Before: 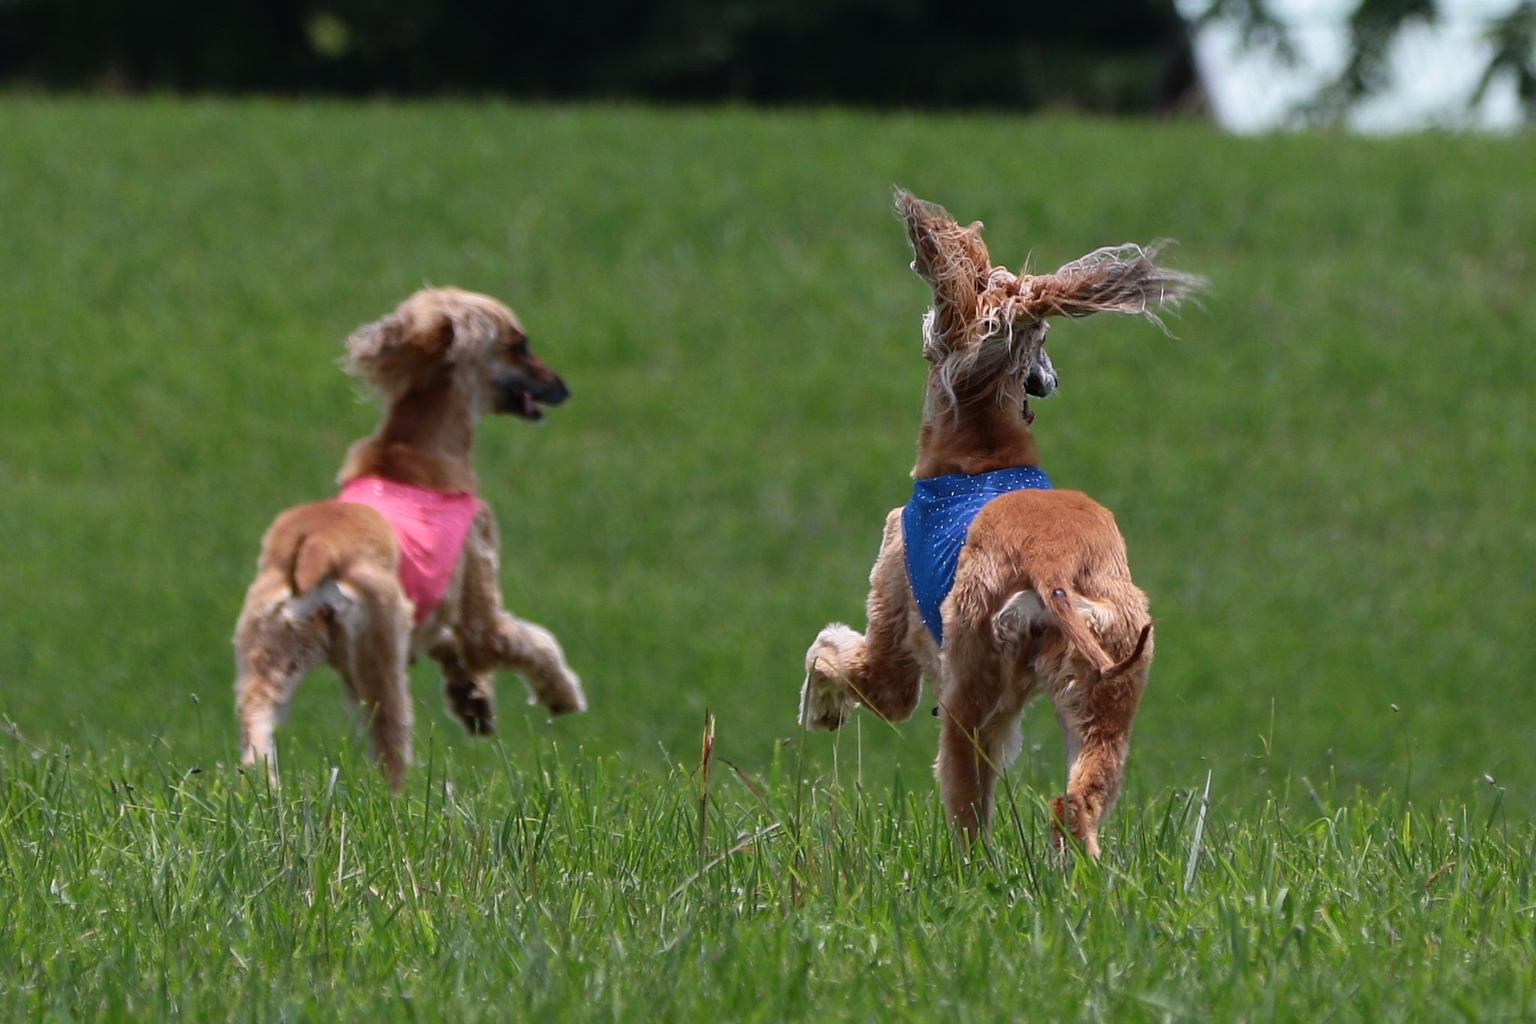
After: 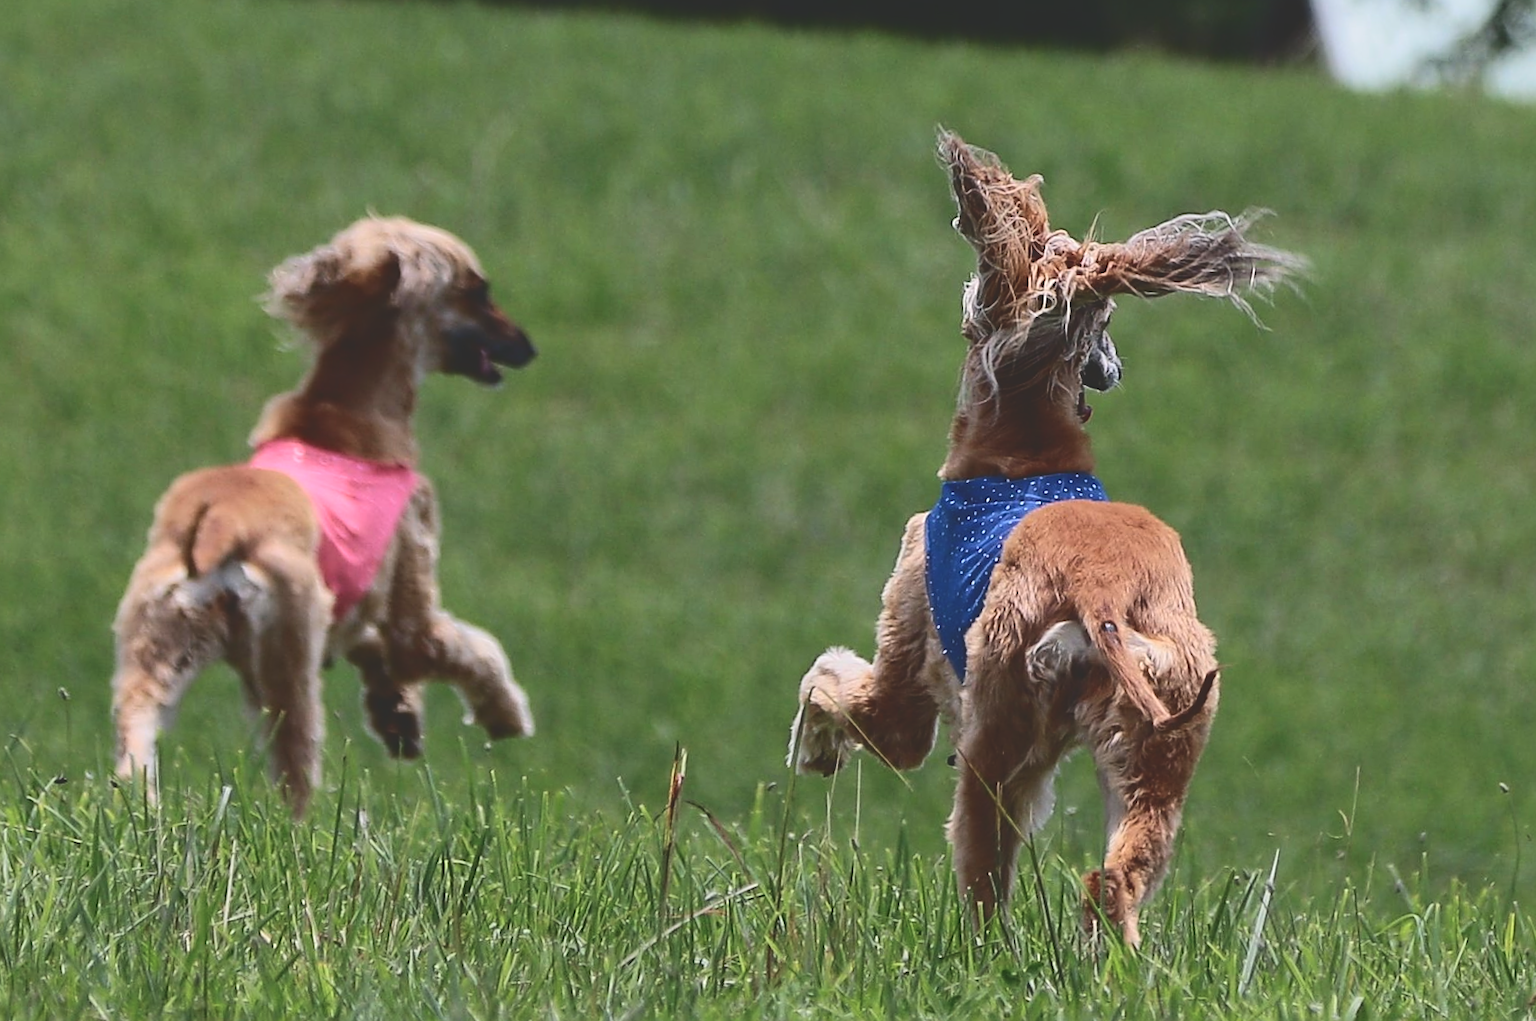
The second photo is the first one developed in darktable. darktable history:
exposure: black level correction -0.014, exposure -0.196 EV, compensate highlight preservation false
crop and rotate: angle -3.29°, left 5.143%, top 5.218%, right 4.653%, bottom 4.73%
sharpen: on, module defaults
tone curve: curves: ch0 [(0, 0) (0.003, 0.178) (0.011, 0.177) (0.025, 0.177) (0.044, 0.178) (0.069, 0.178) (0.1, 0.18) (0.136, 0.183) (0.177, 0.199) (0.224, 0.227) (0.277, 0.278) (0.335, 0.357) (0.399, 0.449) (0.468, 0.546) (0.543, 0.65) (0.623, 0.724) (0.709, 0.804) (0.801, 0.868) (0.898, 0.921) (1, 1)], color space Lab, independent channels, preserve colors none
